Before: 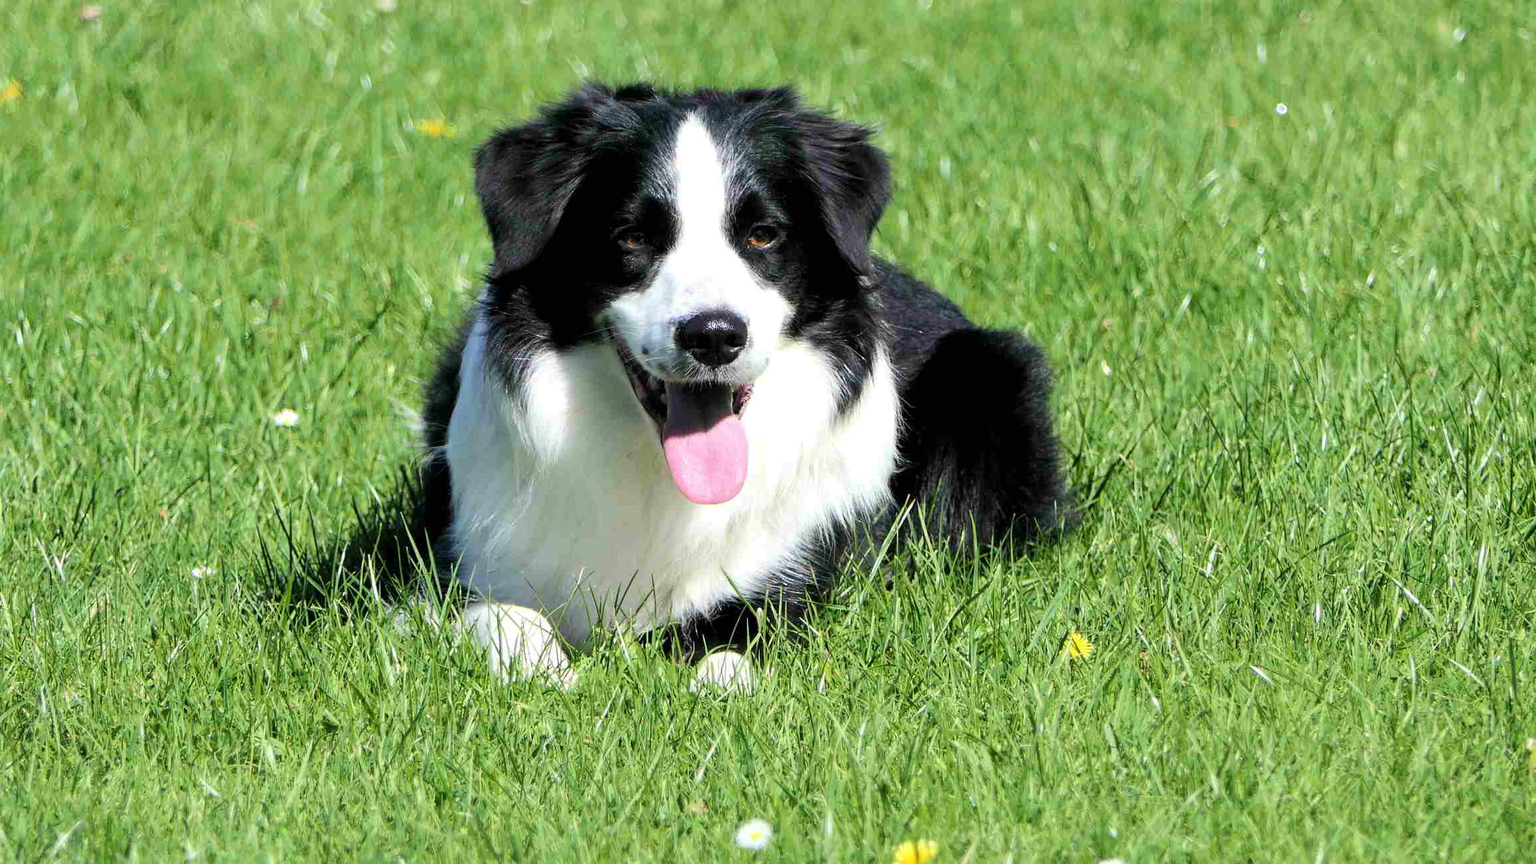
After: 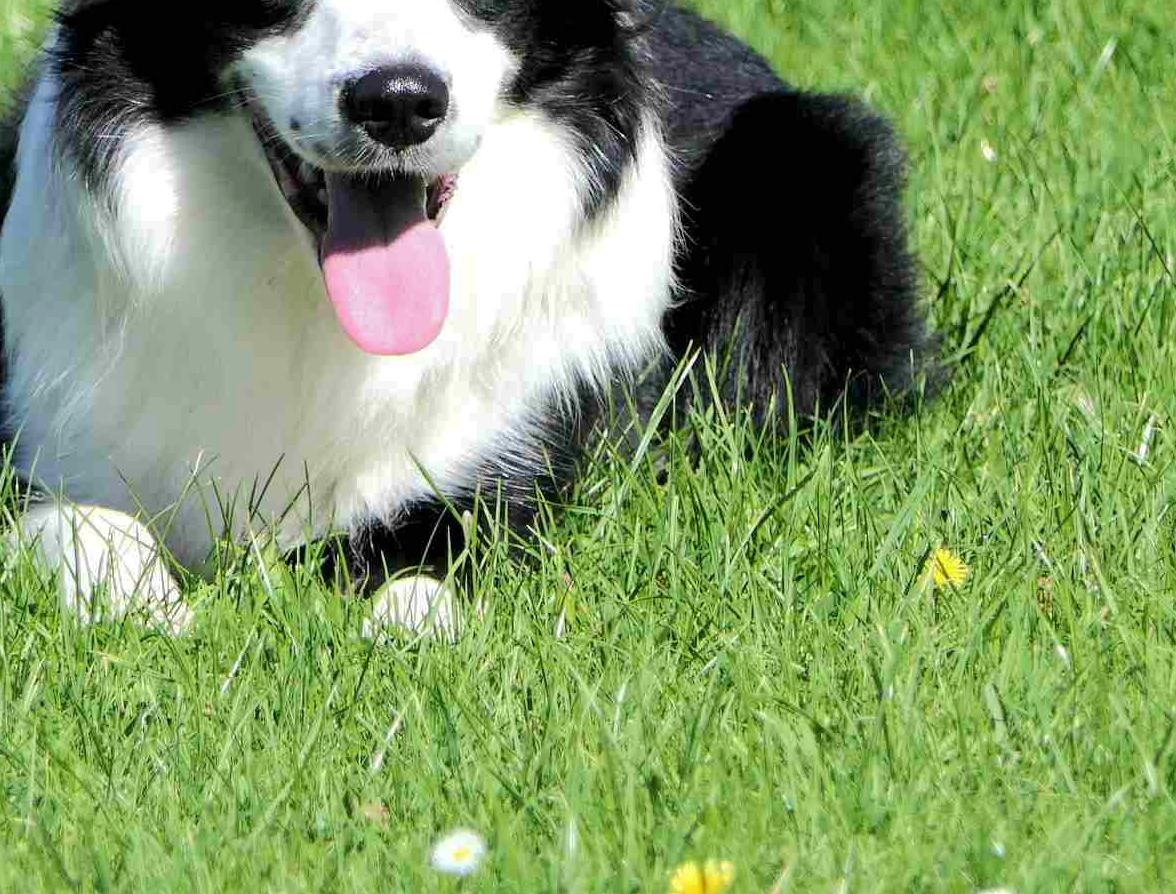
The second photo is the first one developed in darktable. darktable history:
crop and rotate: left 29.237%, top 31.152%, right 19.807%
base curve: curves: ch0 [(0, 0) (0.235, 0.266) (0.503, 0.496) (0.786, 0.72) (1, 1)]
